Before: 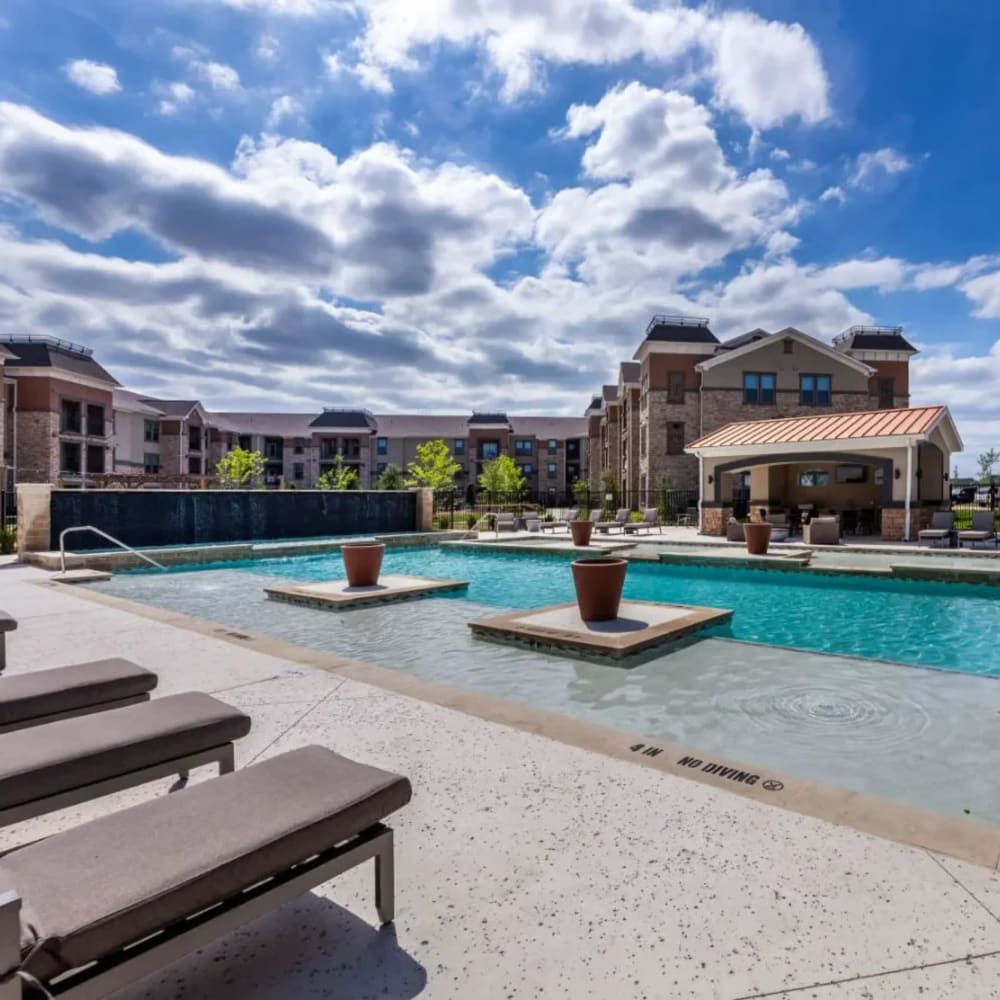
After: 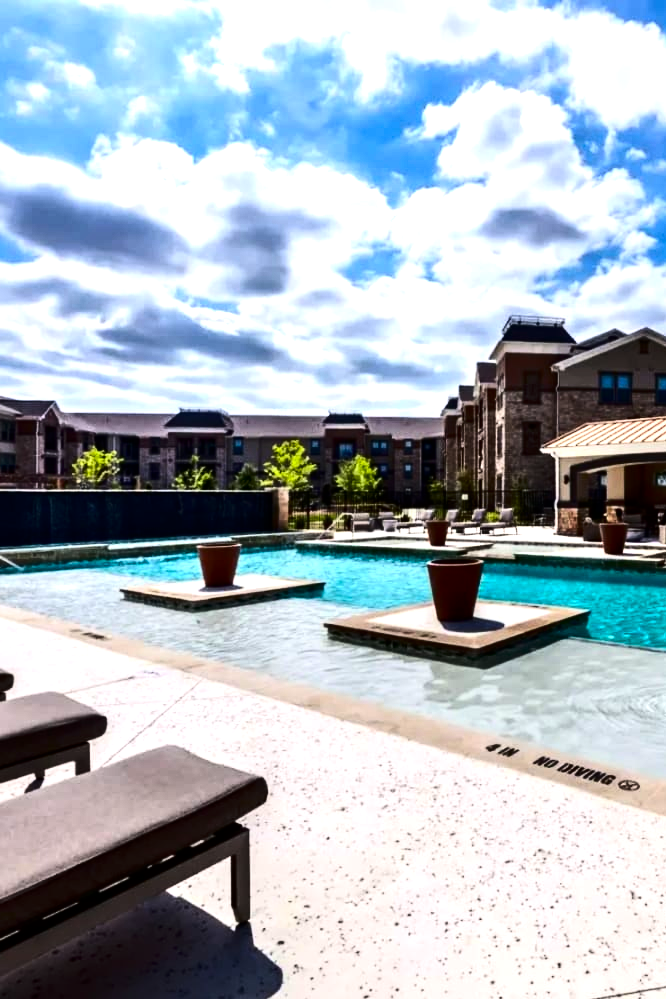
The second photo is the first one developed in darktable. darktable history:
crop and rotate: left 14.436%, right 18.898%
tone equalizer: -8 EV -1.08 EV, -7 EV -1.01 EV, -6 EV -0.867 EV, -5 EV -0.578 EV, -3 EV 0.578 EV, -2 EV 0.867 EV, -1 EV 1.01 EV, +0 EV 1.08 EV, edges refinement/feathering 500, mask exposure compensation -1.57 EV, preserve details no
contrast brightness saturation: contrast 0.21, brightness -0.11, saturation 0.21
